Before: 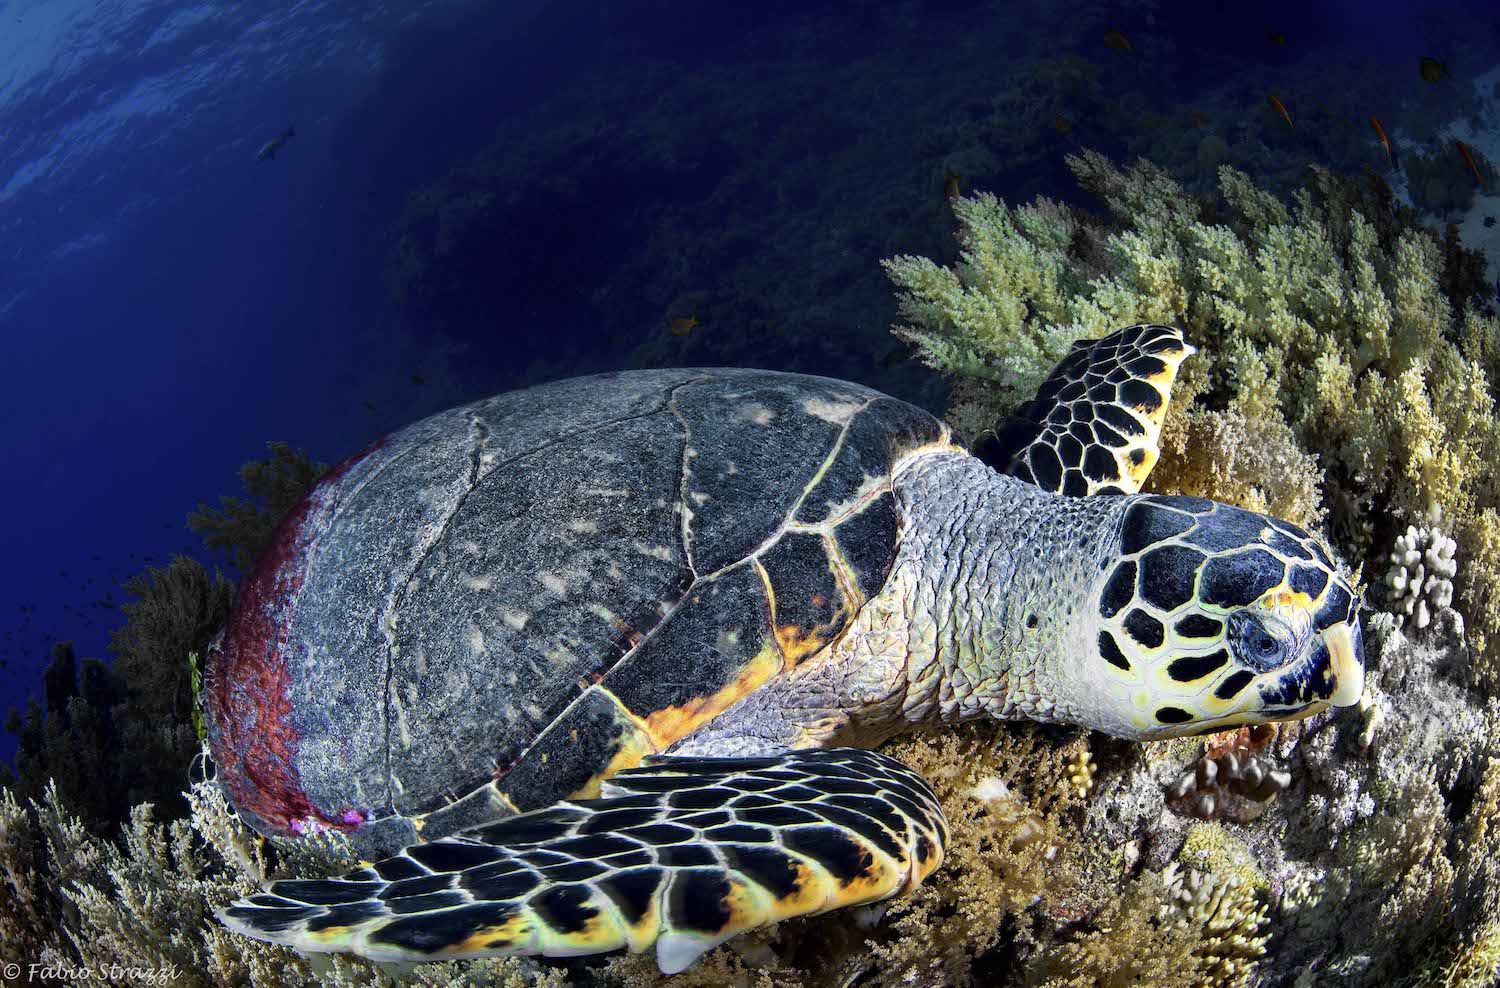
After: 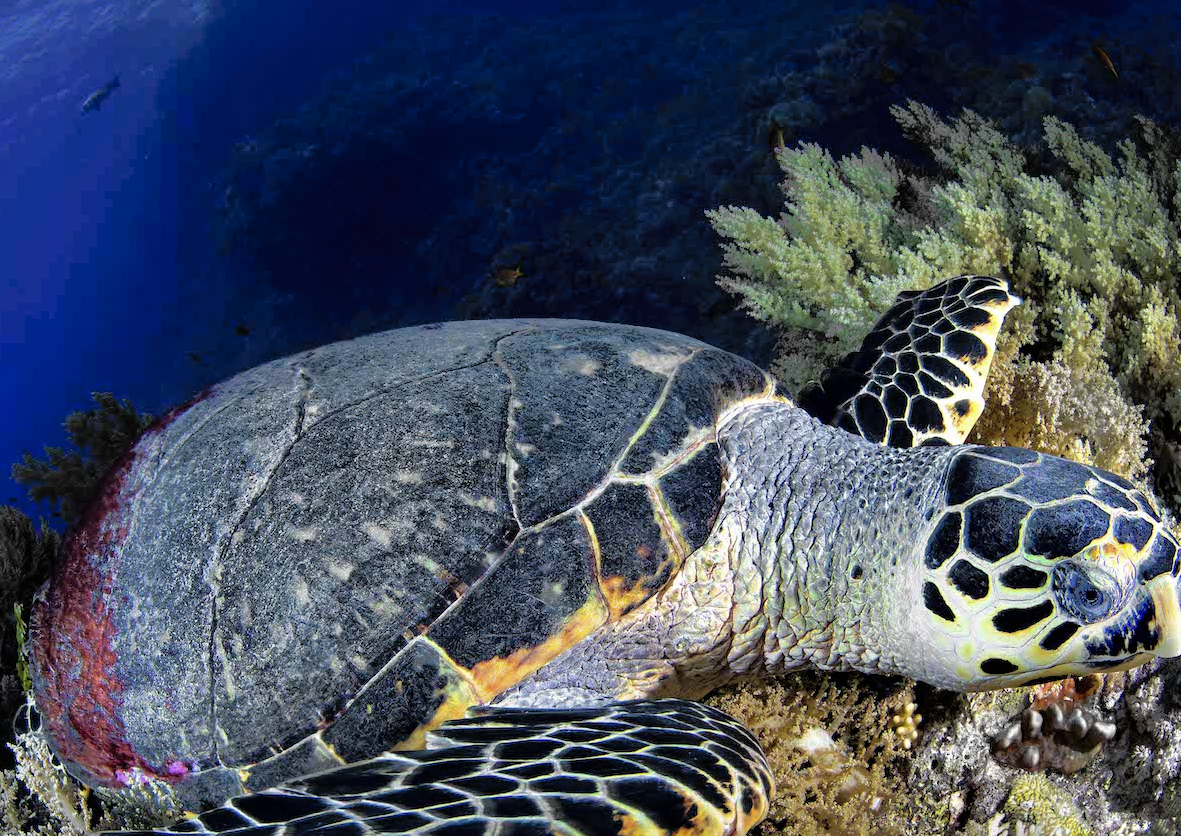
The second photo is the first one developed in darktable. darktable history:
filmic rgb: black relative exposure -8.03 EV, white relative exposure 2.47 EV, hardness 6.35
crop: left 11.672%, top 5.012%, right 9.592%, bottom 10.281%
shadows and highlights: shadows 59.07, highlights -59.73
